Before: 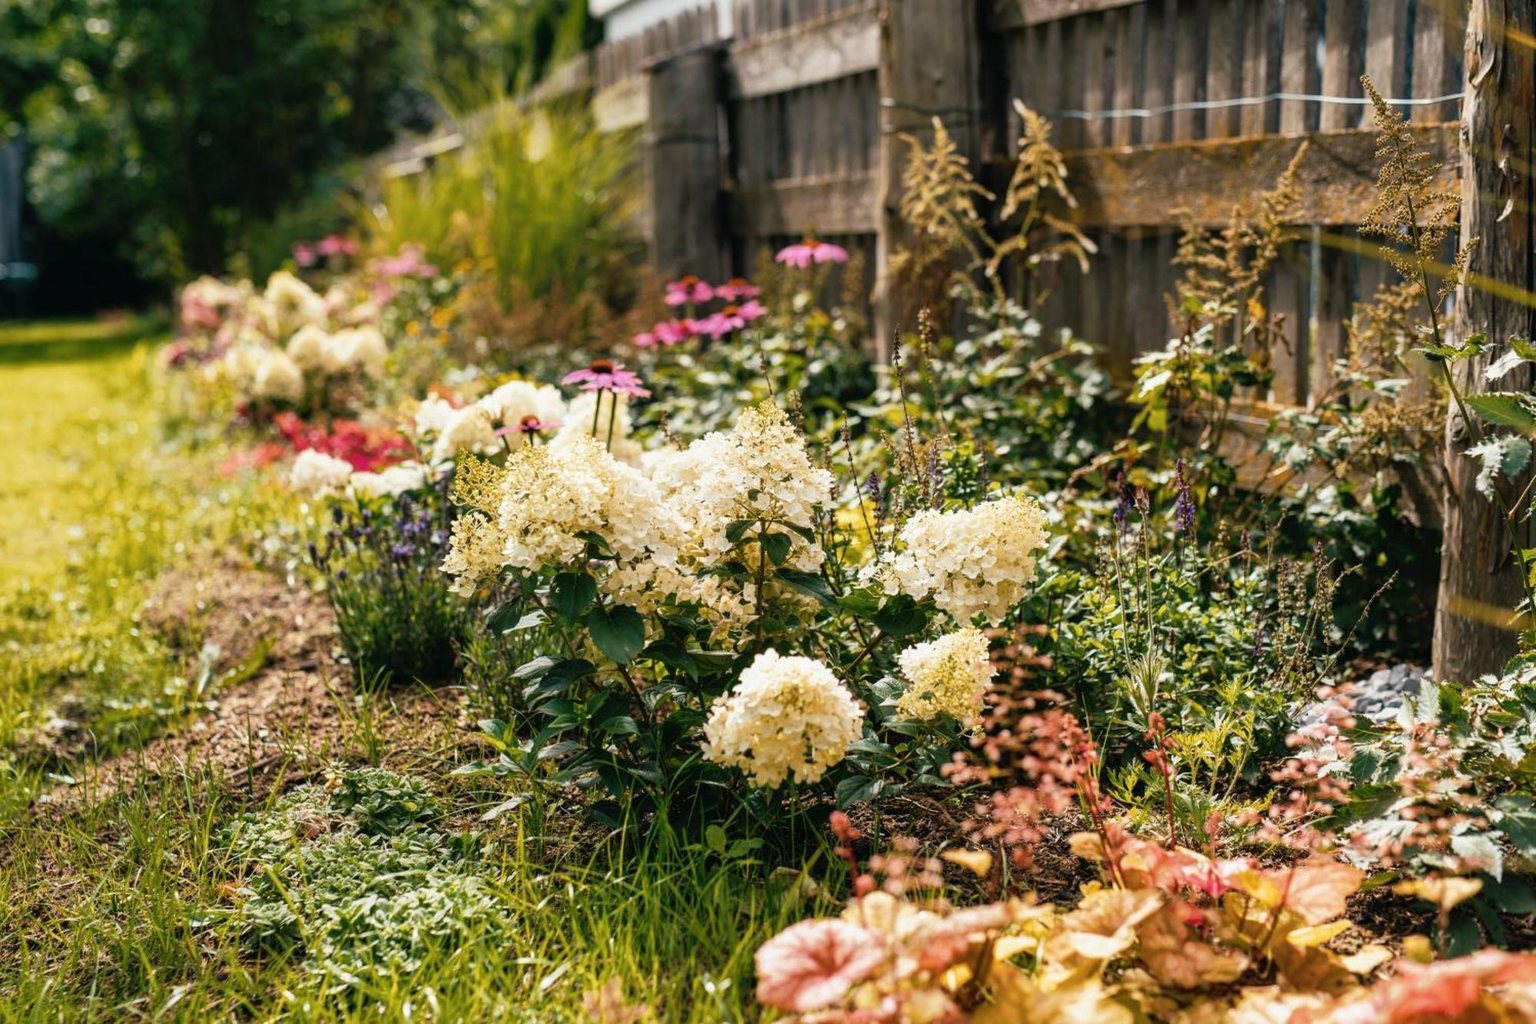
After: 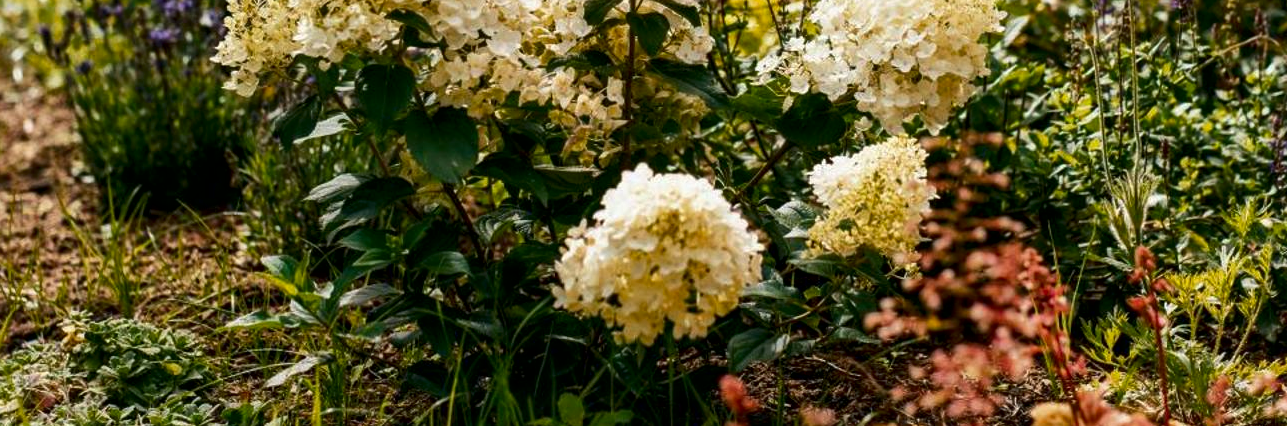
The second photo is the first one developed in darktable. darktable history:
contrast brightness saturation: brightness -0.2, saturation 0.08
local contrast: mode bilateral grid, contrast 20, coarseness 50, detail 120%, midtone range 0.2
crop: left 18.091%, top 51.13%, right 17.525%, bottom 16.85%
